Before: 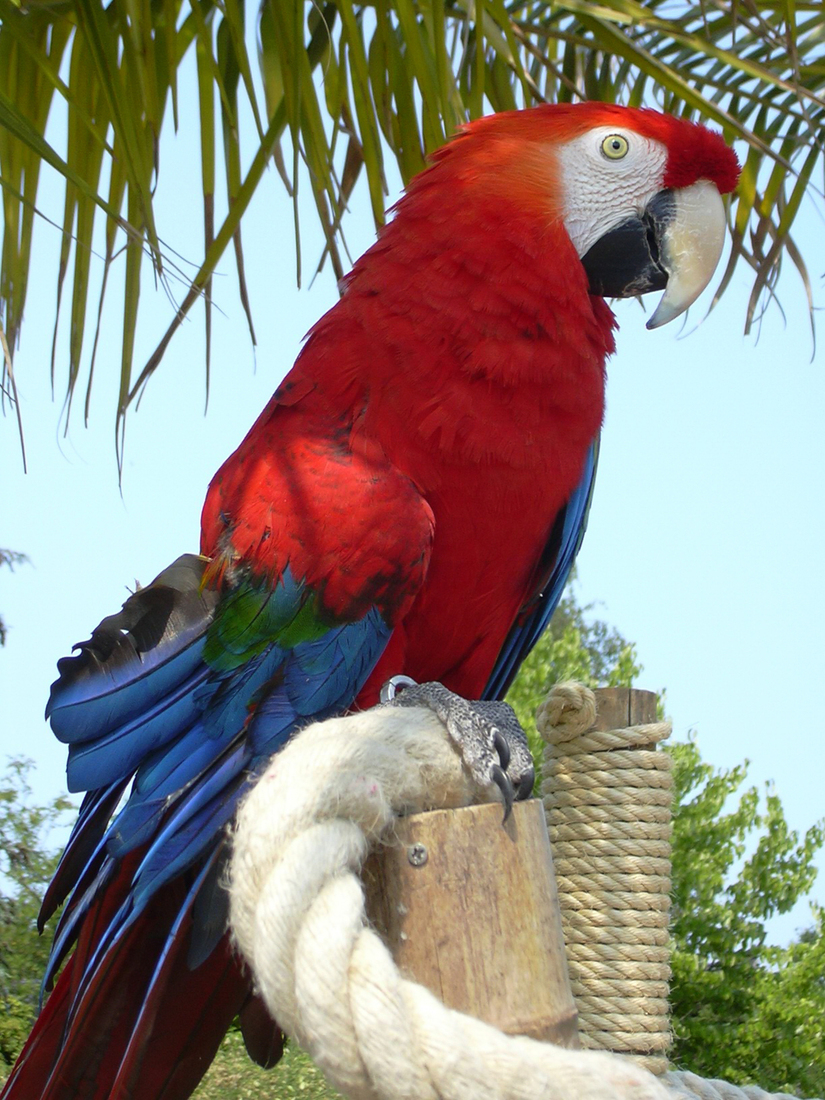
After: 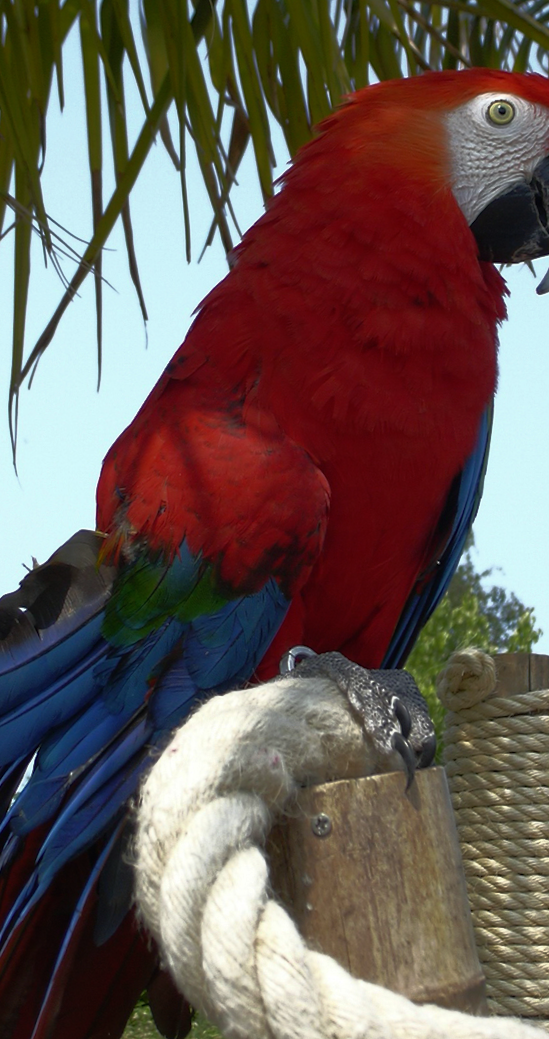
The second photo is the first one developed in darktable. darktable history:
rotate and perspective: rotation -1.42°, crop left 0.016, crop right 0.984, crop top 0.035, crop bottom 0.965
base curve: curves: ch0 [(0, 0) (0.564, 0.291) (0.802, 0.731) (1, 1)]
crop and rotate: left 12.673%, right 20.66%
